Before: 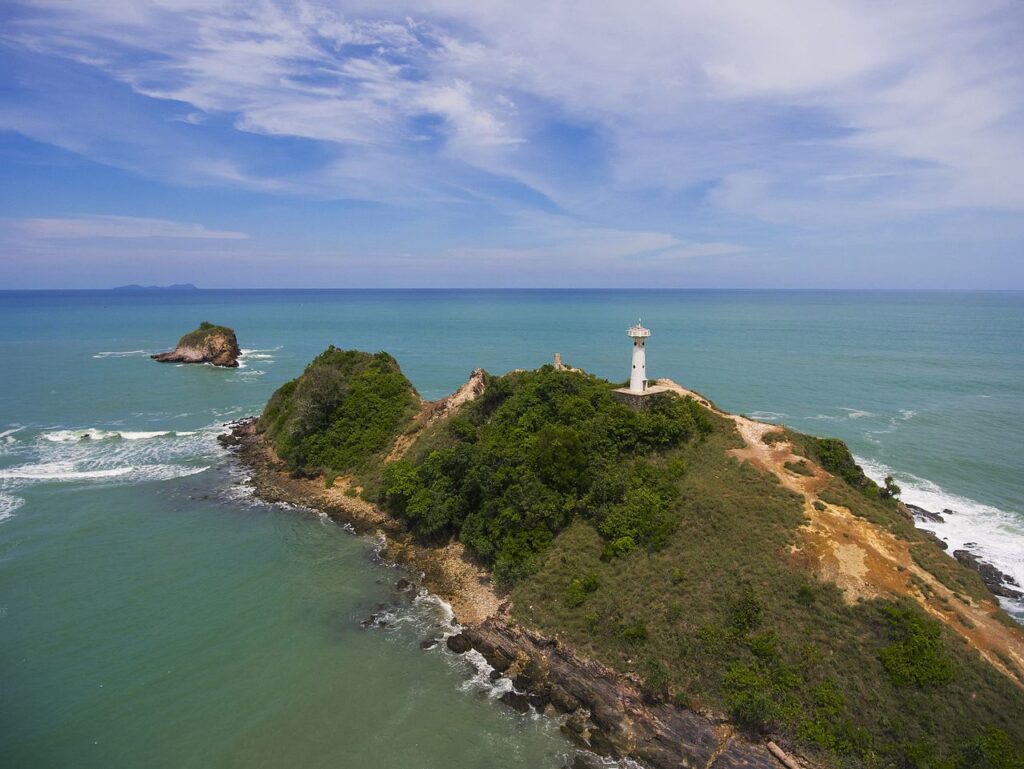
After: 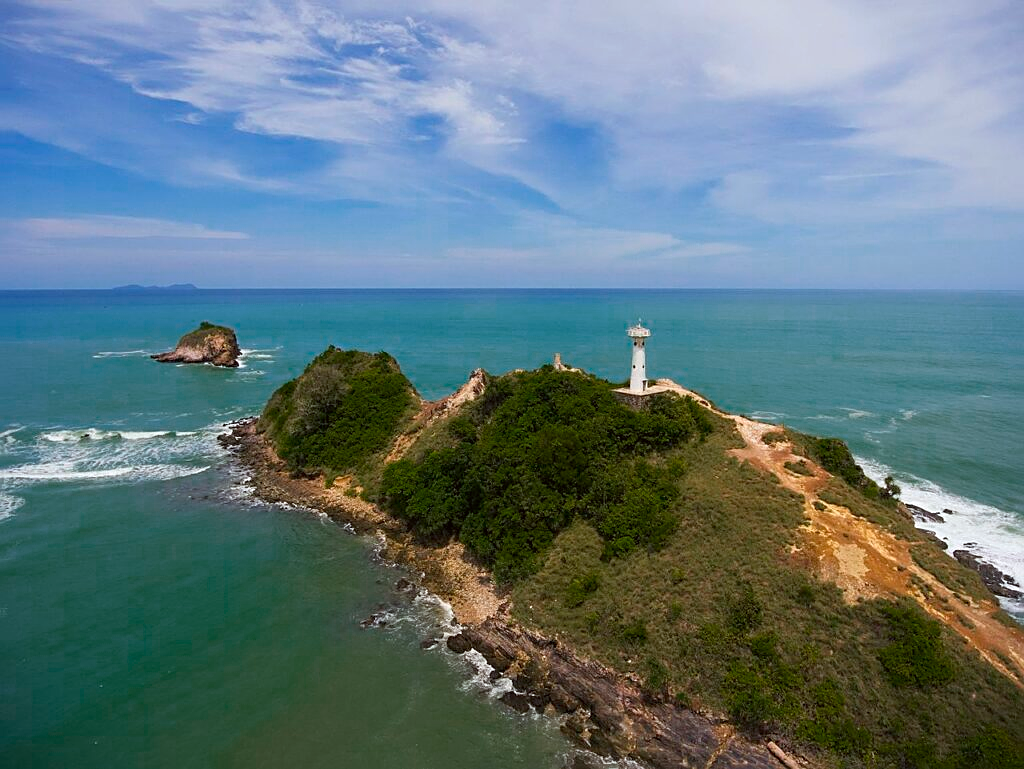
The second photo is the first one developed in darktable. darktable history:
color zones: curves: ch0 [(0.25, 0.5) (0.347, 0.092) (0.75, 0.5)]; ch1 [(0.25, 0.5) (0.33, 0.51) (0.75, 0.5)]
sharpen: on, module defaults
color correction: highlights a* -2.77, highlights b* -2.5, shadows a* 2.03, shadows b* 2.73
